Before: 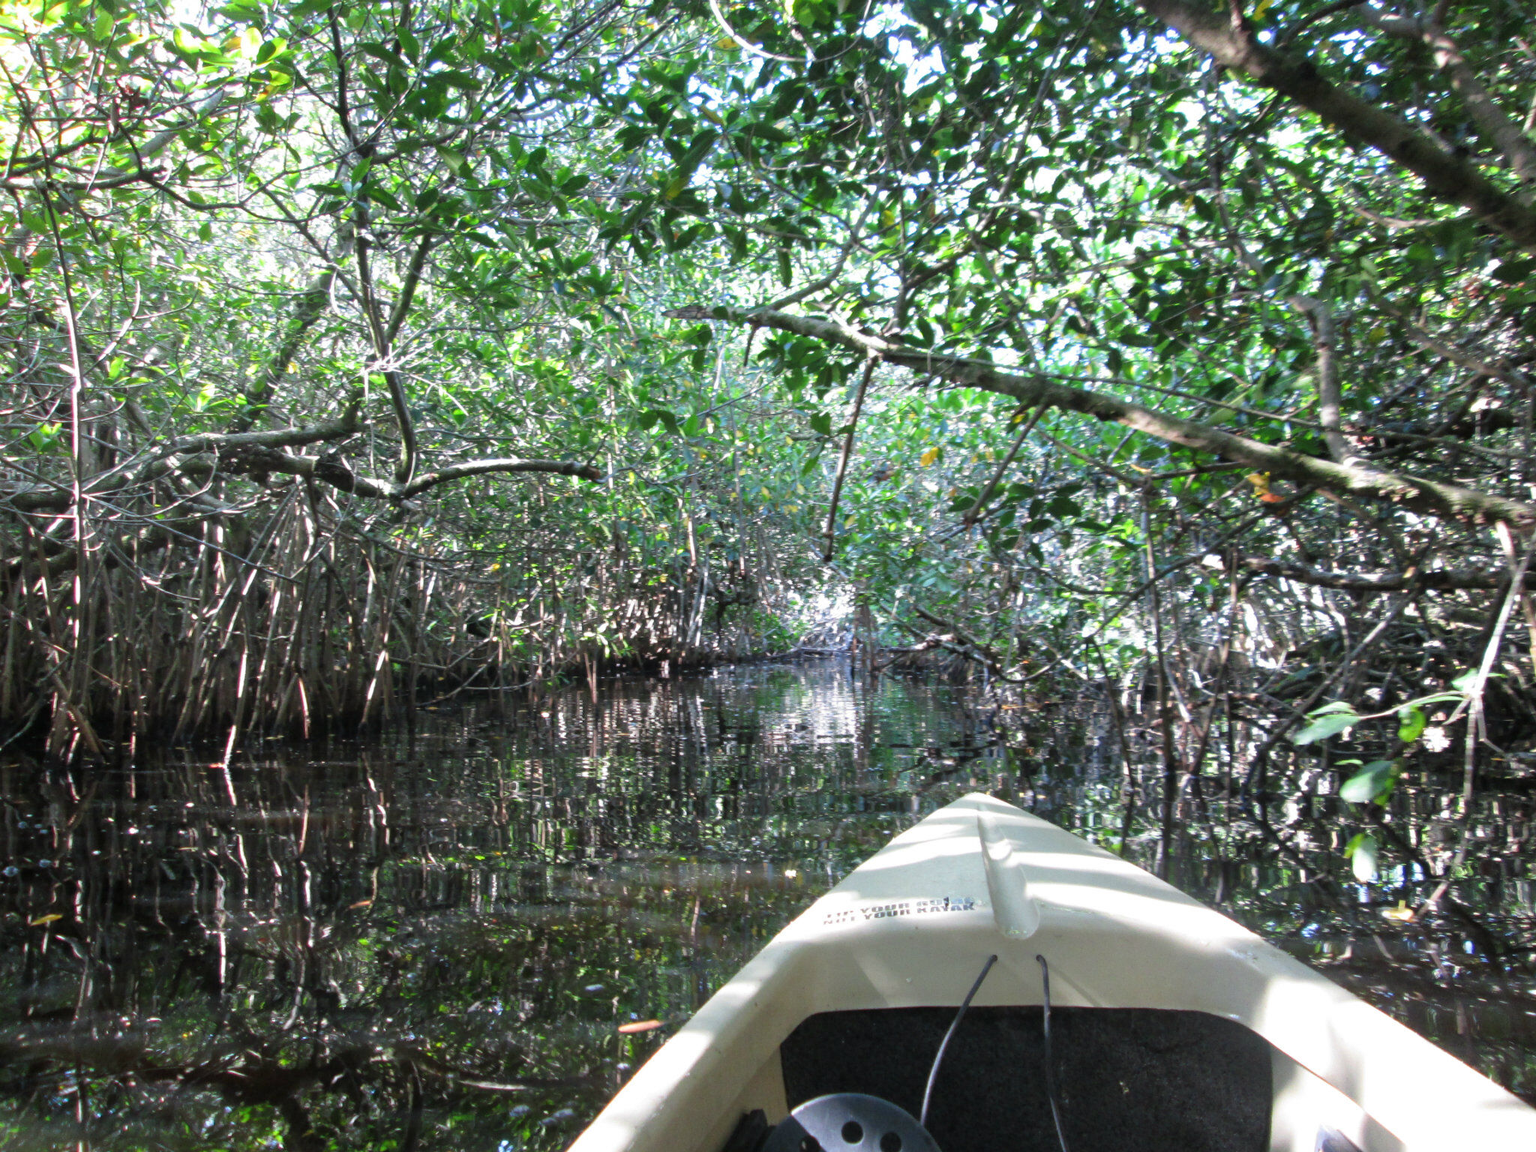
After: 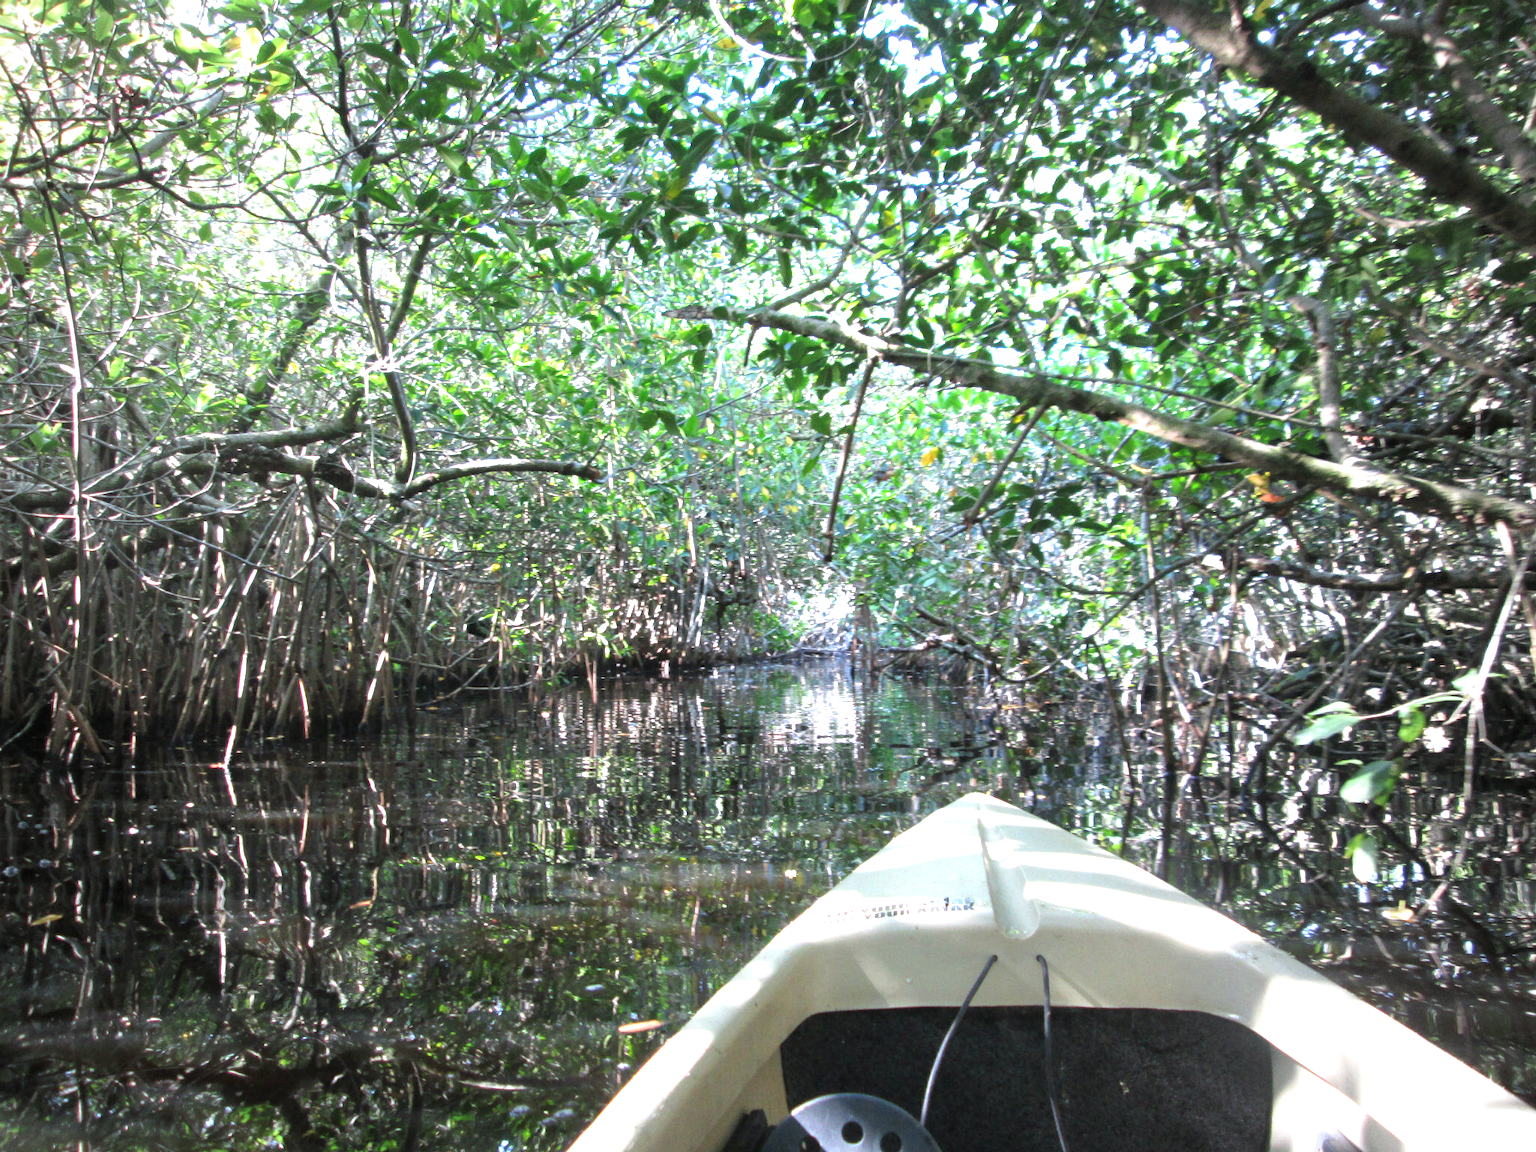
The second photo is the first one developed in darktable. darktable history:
vignetting: fall-off start 72.66%, fall-off radius 108.6%, width/height ratio 0.733
exposure: exposure 0.738 EV, compensate highlight preservation false
